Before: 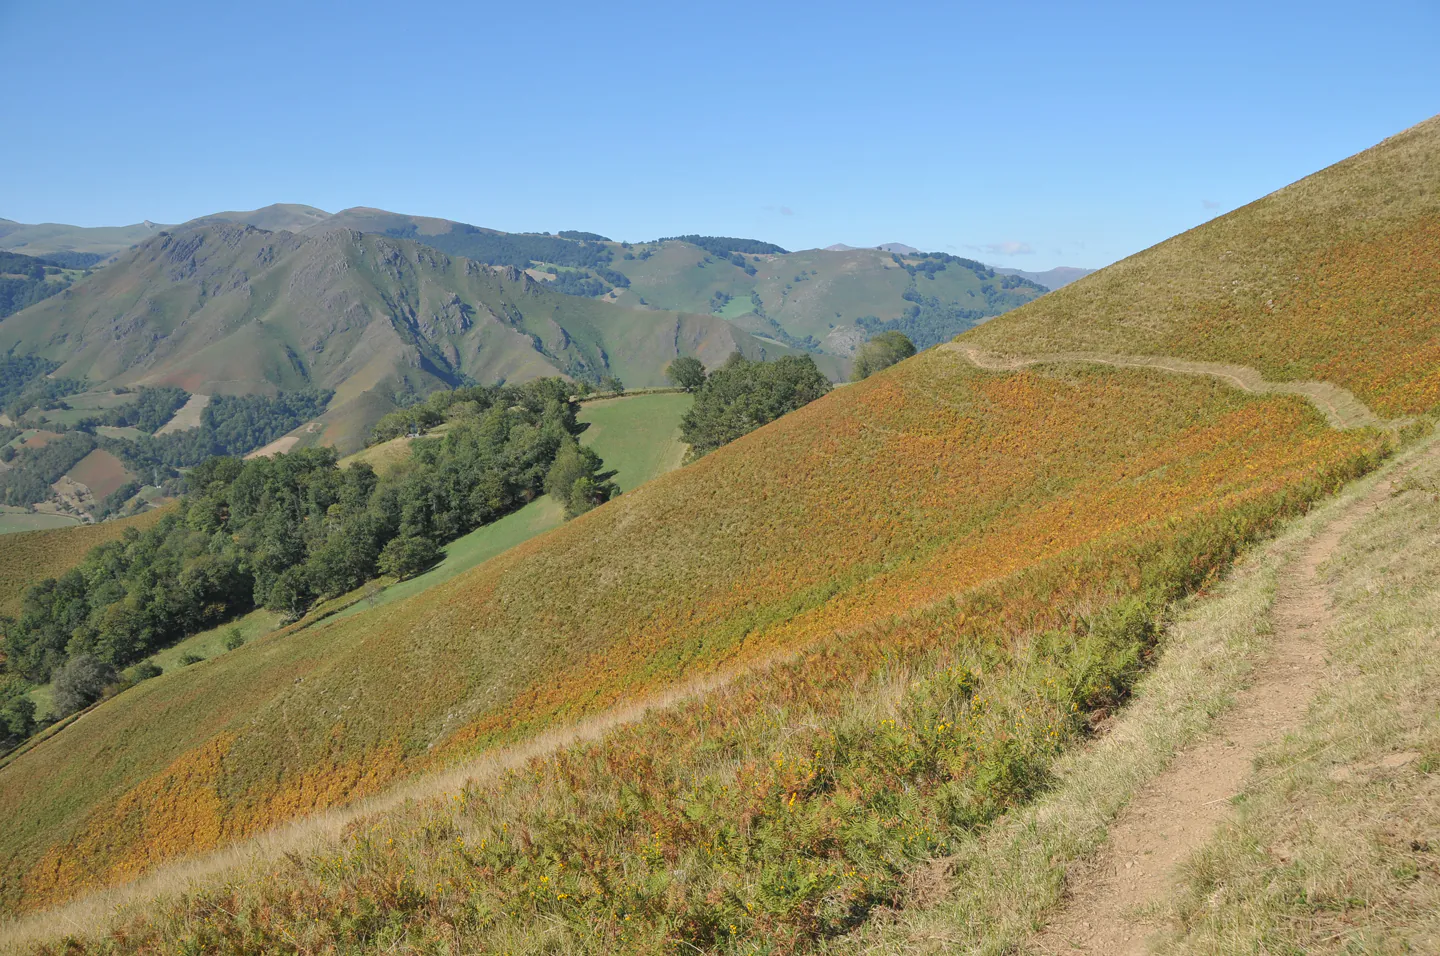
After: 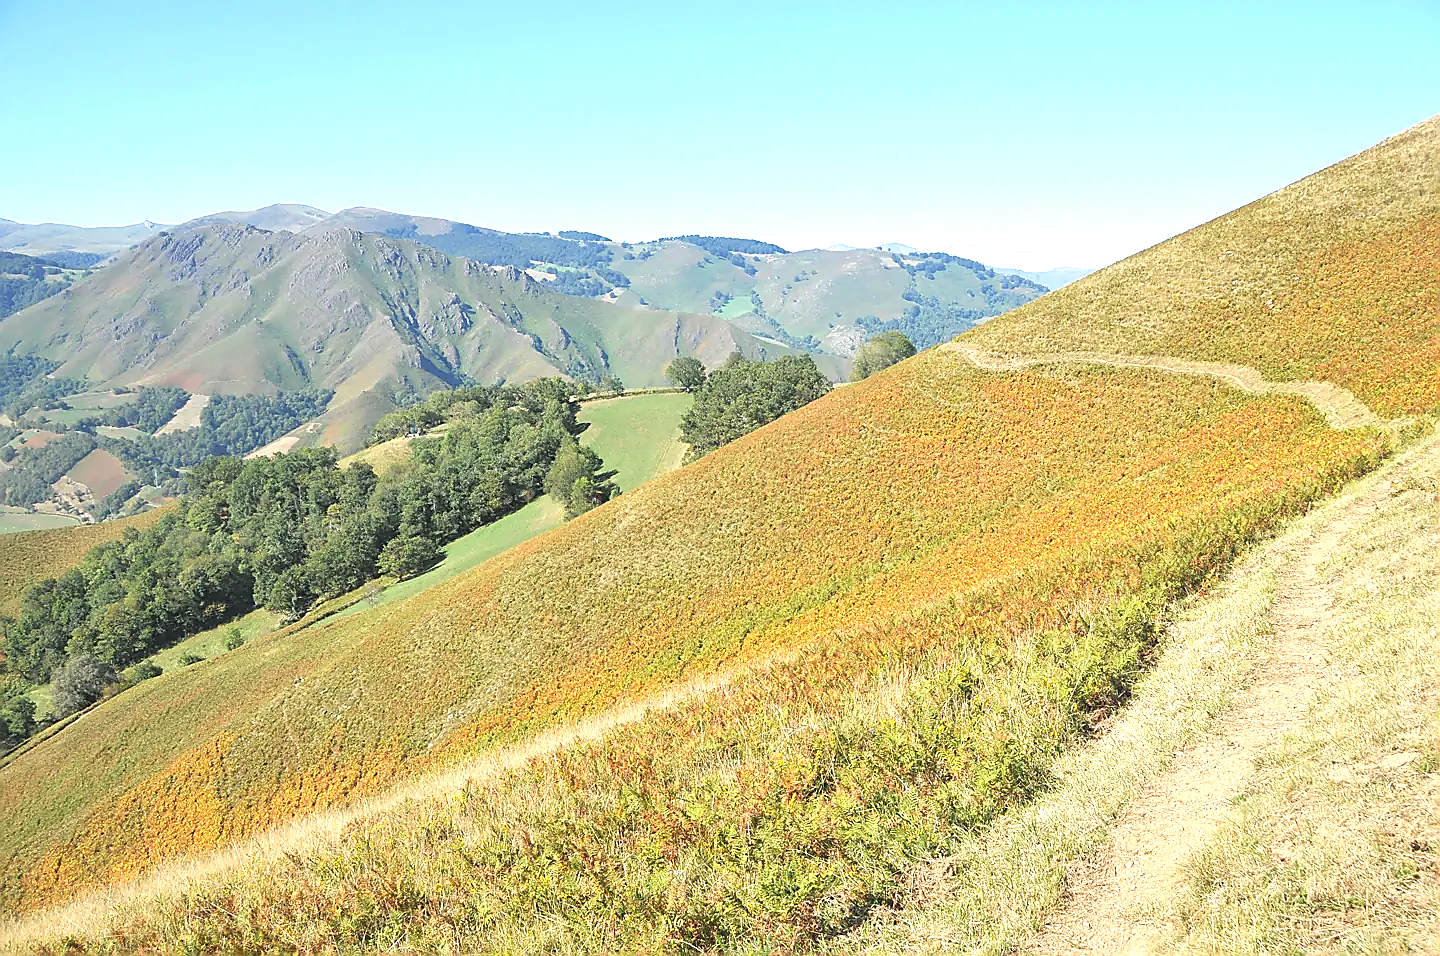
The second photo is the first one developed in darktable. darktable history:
exposure: black level correction 0, exposure 1.2 EV, compensate exposure bias true, compensate highlight preservation false
sharpen: radius 1.35, amount 1.24, threshold 0.656
